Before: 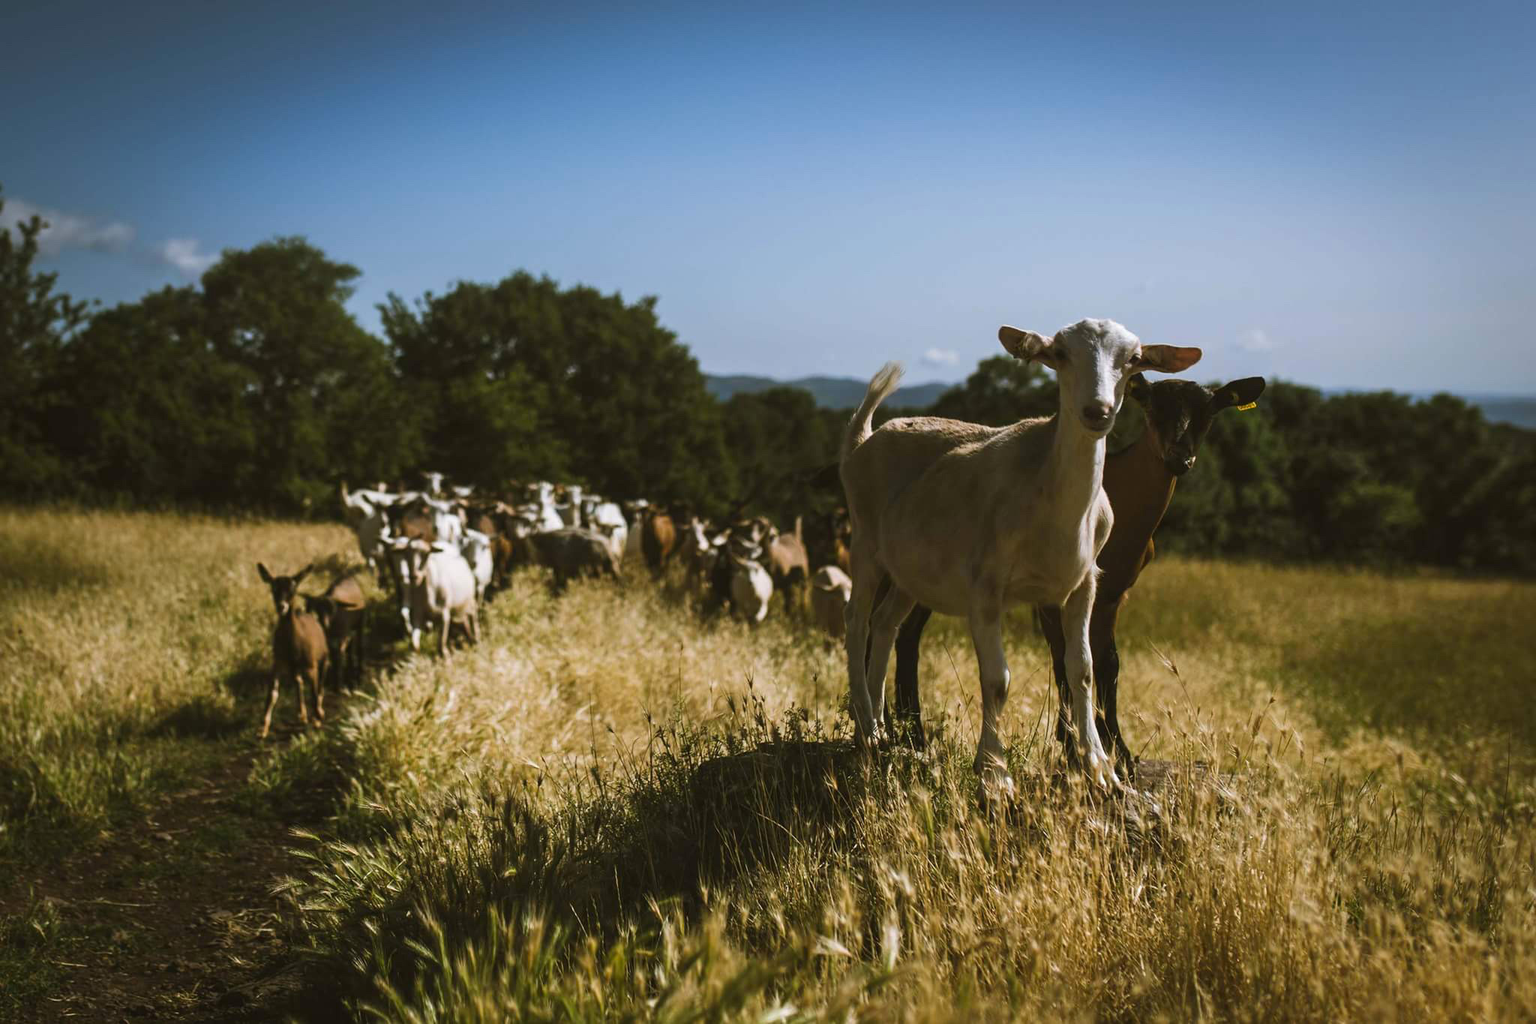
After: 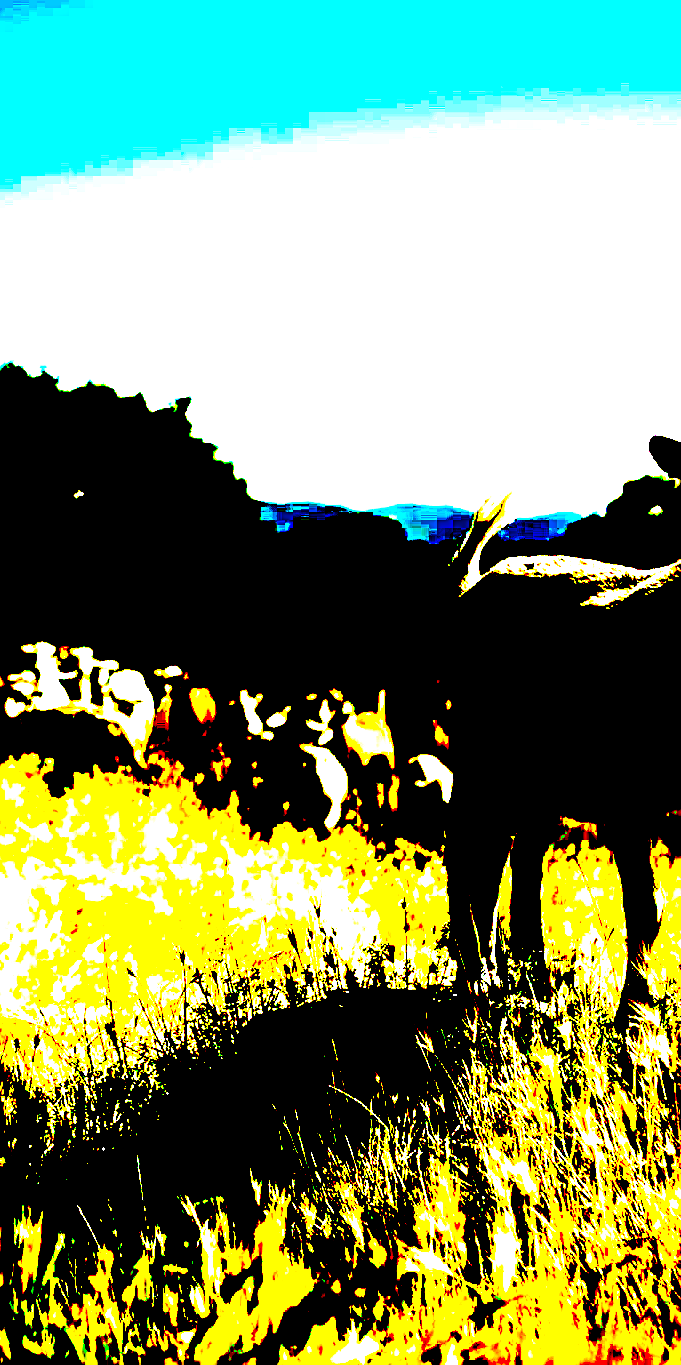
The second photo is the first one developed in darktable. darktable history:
color balance rgb: linear chroma grading › shadows -8%, linear chroma grading › global chroma 10%, perceptual saturation grading › global saturation 2%, perceptual saturation grading › highlights -2%, perceptual saturation grading › mid-tones 4%, perceptual saturation grading › shadows 8%, perceptual brilliance grading › global brilliance 2%, perceptual brilliance grading › highlights -4%, global vibrance 16%, saturation formula JzAzBz (2021)
crop: left 33.36%, right 33.36%
exposure: black level correction 0.1, exposure 3 EV, compensate highlight preservation false
sharpen: on, module defaults
